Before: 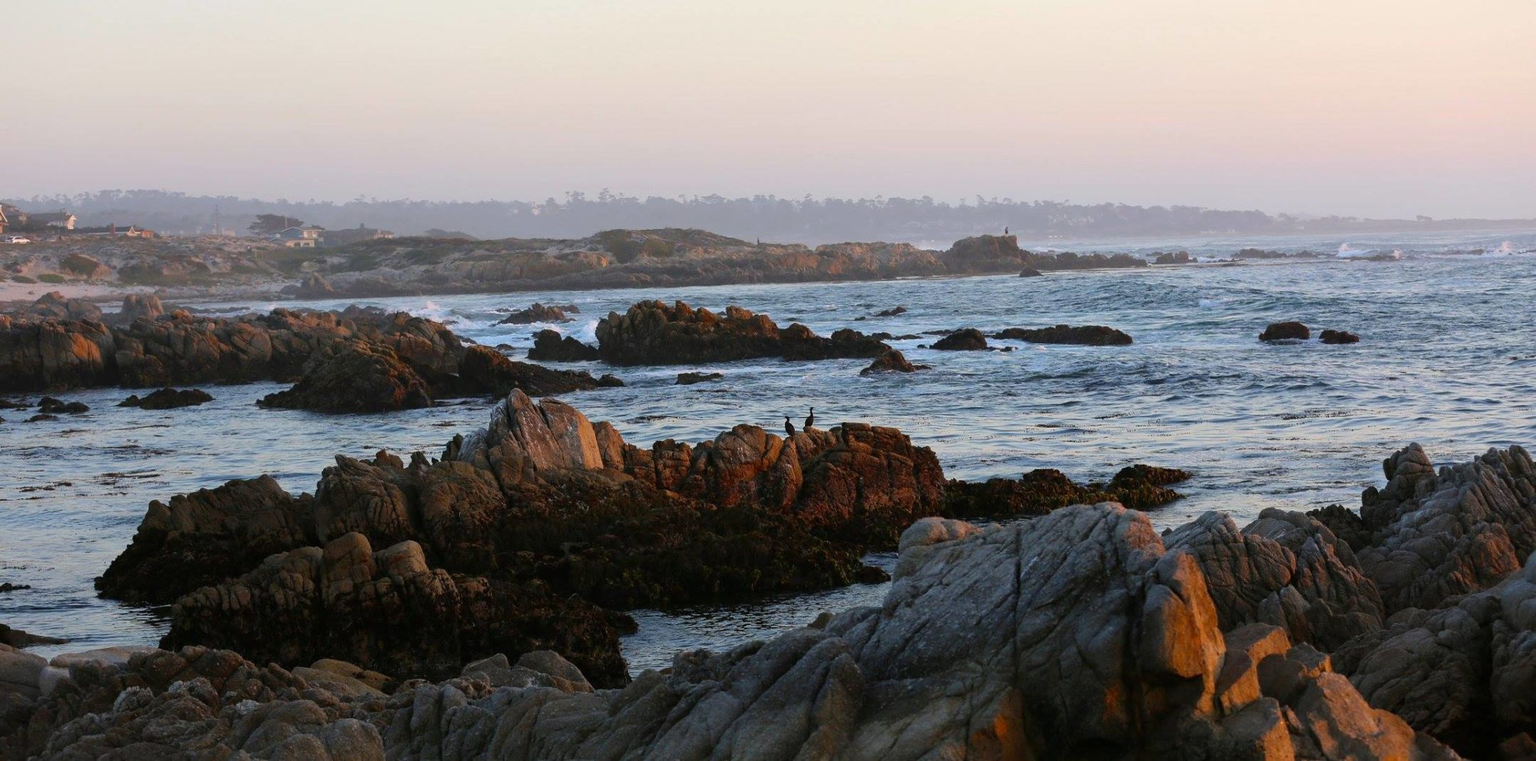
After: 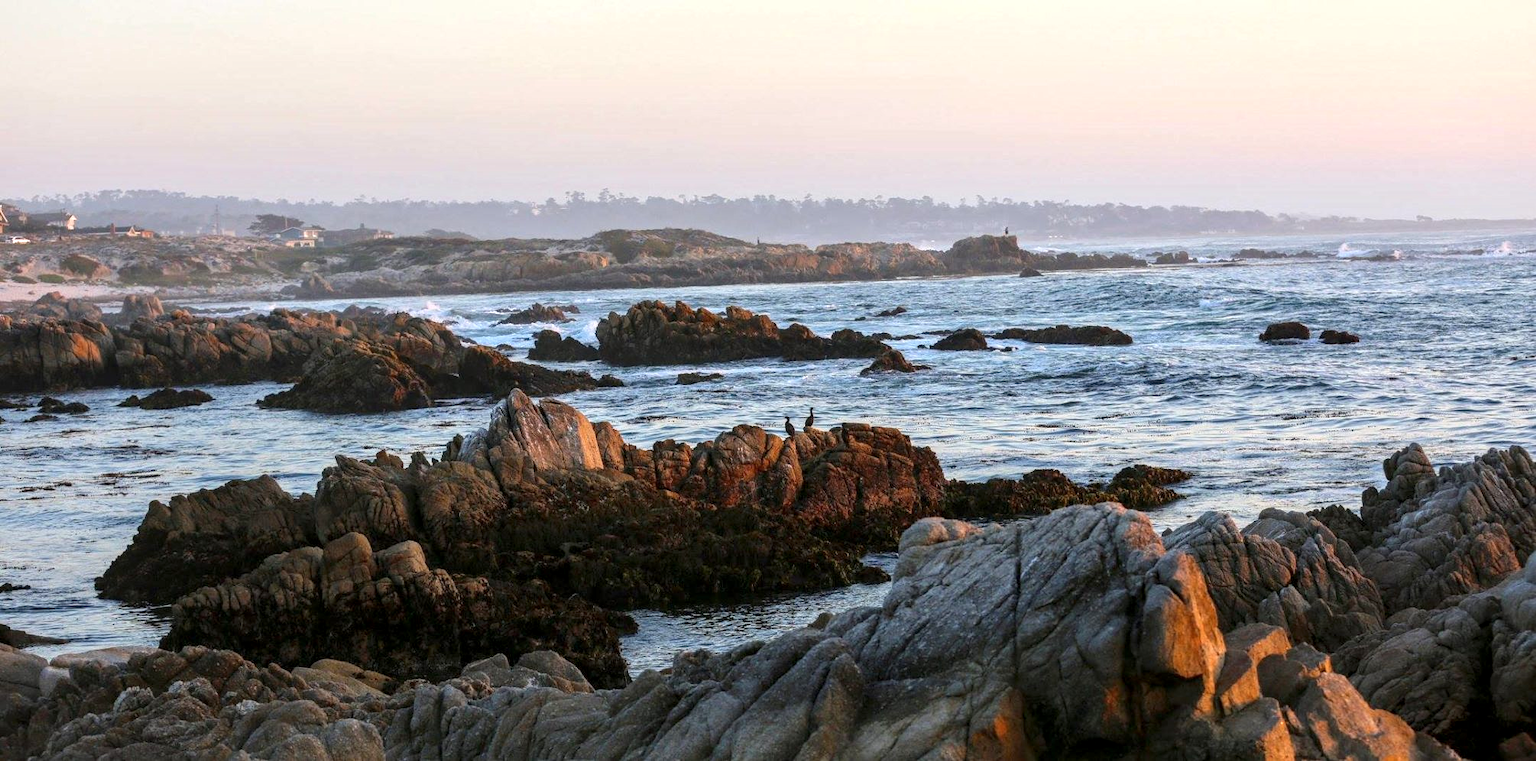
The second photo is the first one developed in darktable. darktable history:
exposure: black level correction 0, exposure 0.7 EV, compensate exposure bias true, compensate highlight preservation false
tone equalizer: -8 EV -0.002 EV, -7 EV 0.005 EV, -6 EV -0.009 EV, -5 EV 0.011 EV, -4 EV -0.012 EV, -3 EV 0.007 EV, -2 EV -0.062 EV, -1 EV -0.293 EV, +0 EV -0.582 EV, smoothing diameter 2%, edges refinement/feathering 20, mask exposure compensation -1.57 EV, filter diffusion 5
local contrast: highlights 35%, detail 135%
